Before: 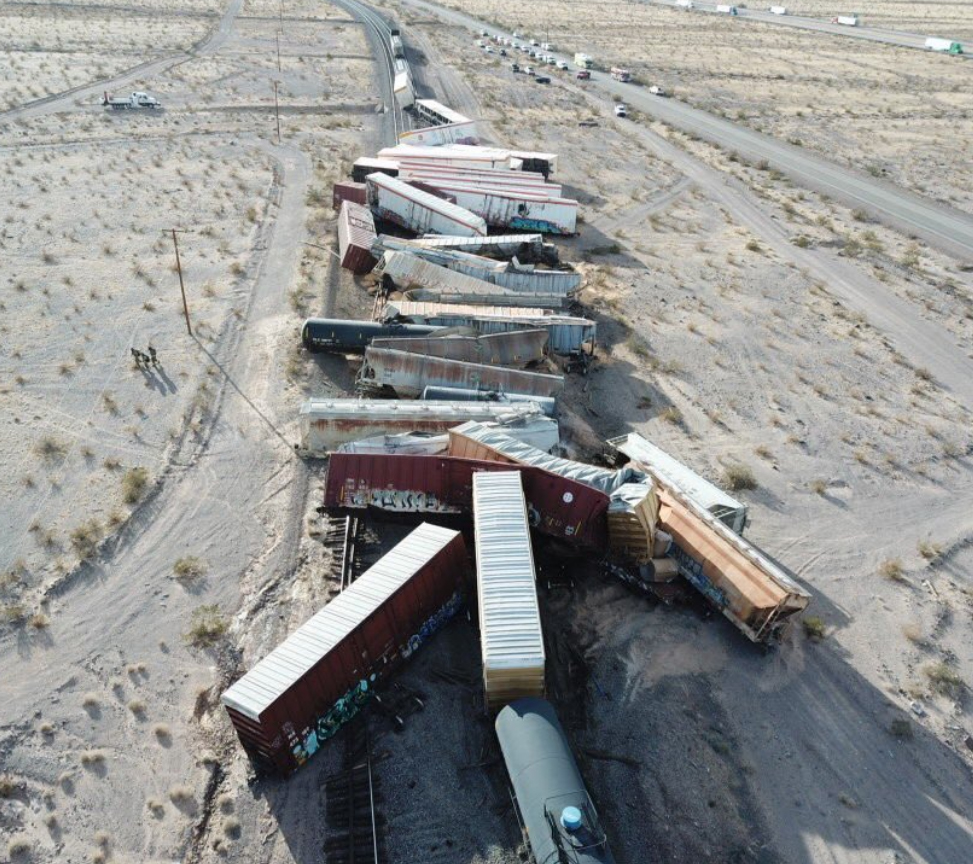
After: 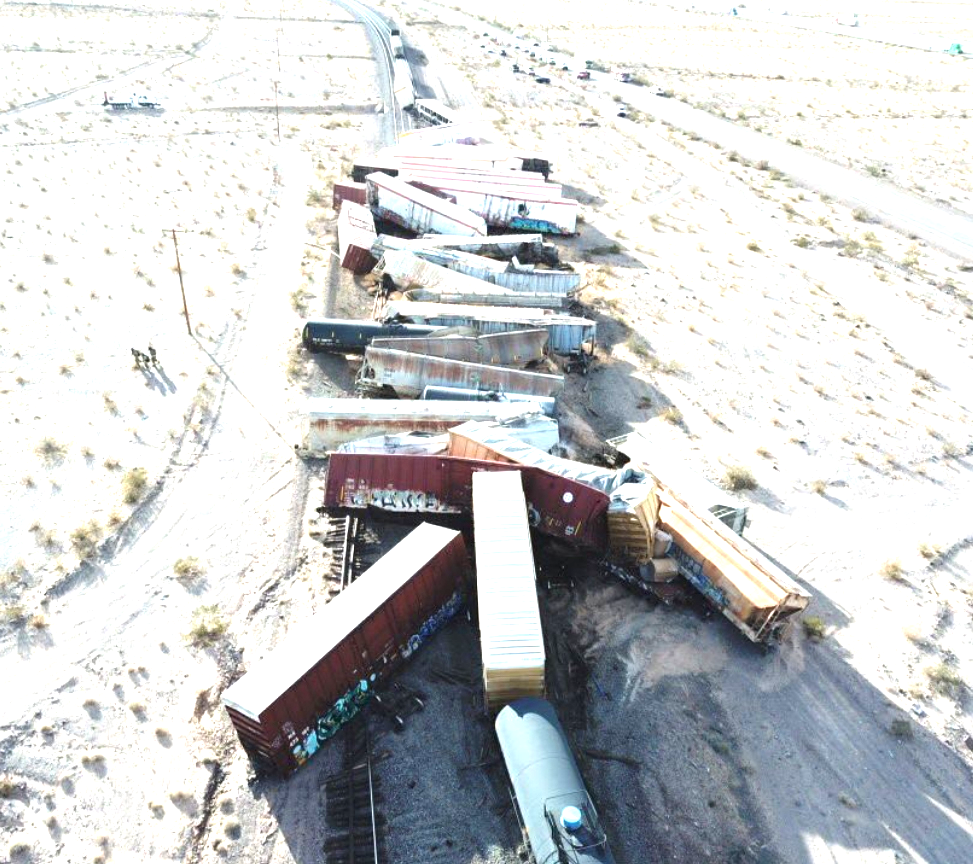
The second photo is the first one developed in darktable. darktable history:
exposure: black level correction 0, exposure 1.406 EV, compensate highlight preservation false
